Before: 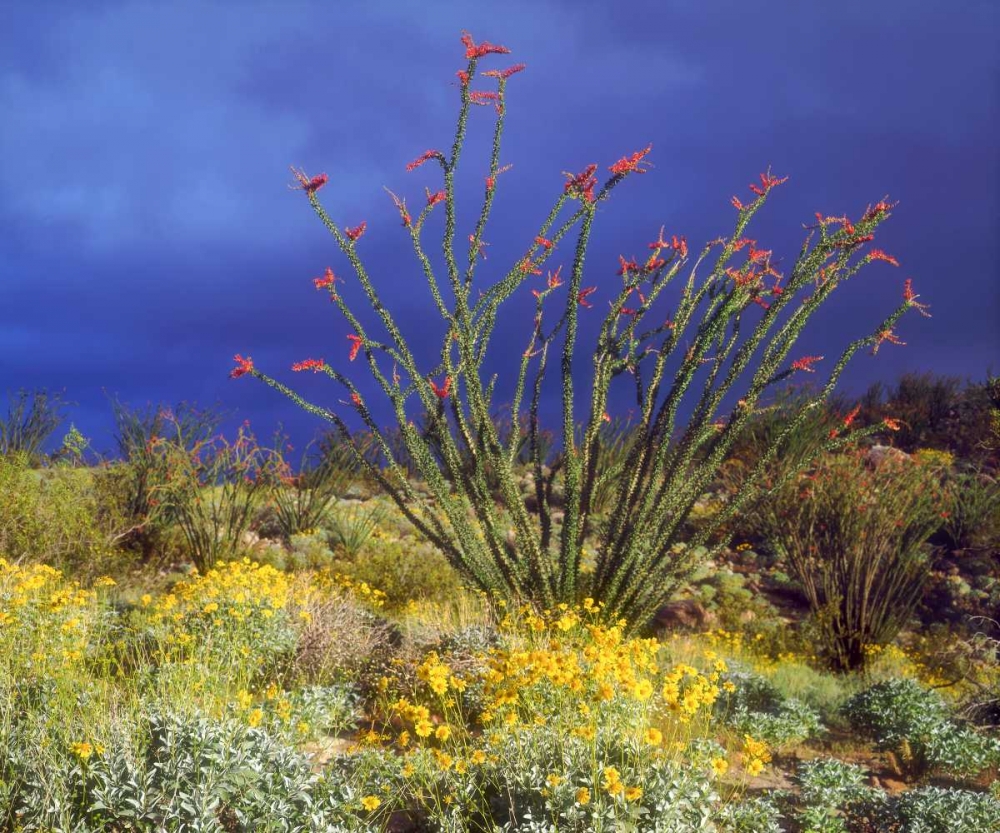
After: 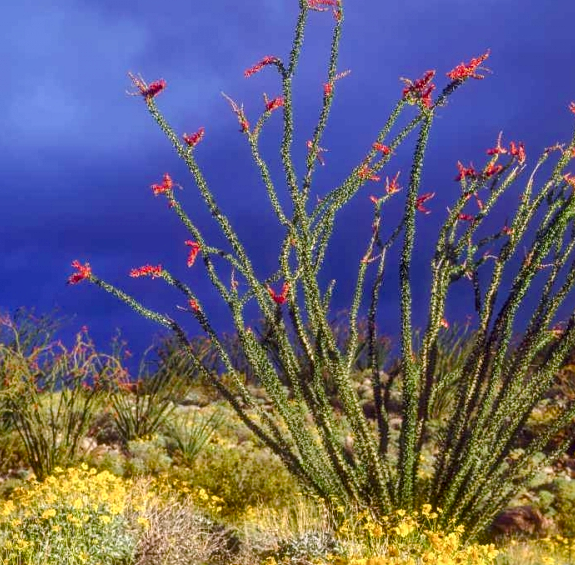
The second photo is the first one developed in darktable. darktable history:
sharpen: amount 0.213
color balance rgb: perceptual saturation grading › global saturation 20%, perceptual saturation grading › highlights -25.141%, perceptual saturation grading › shadows 24.837%
crop: left 16.253%, top 11.364%, right 26.169%, bottom 20.759%
color correction: highlights a* 3.12, highlights b* -1.28, shadows a* -0.1, shadows b* 2.09, saturation 0.983
local contrast: detail 130%
